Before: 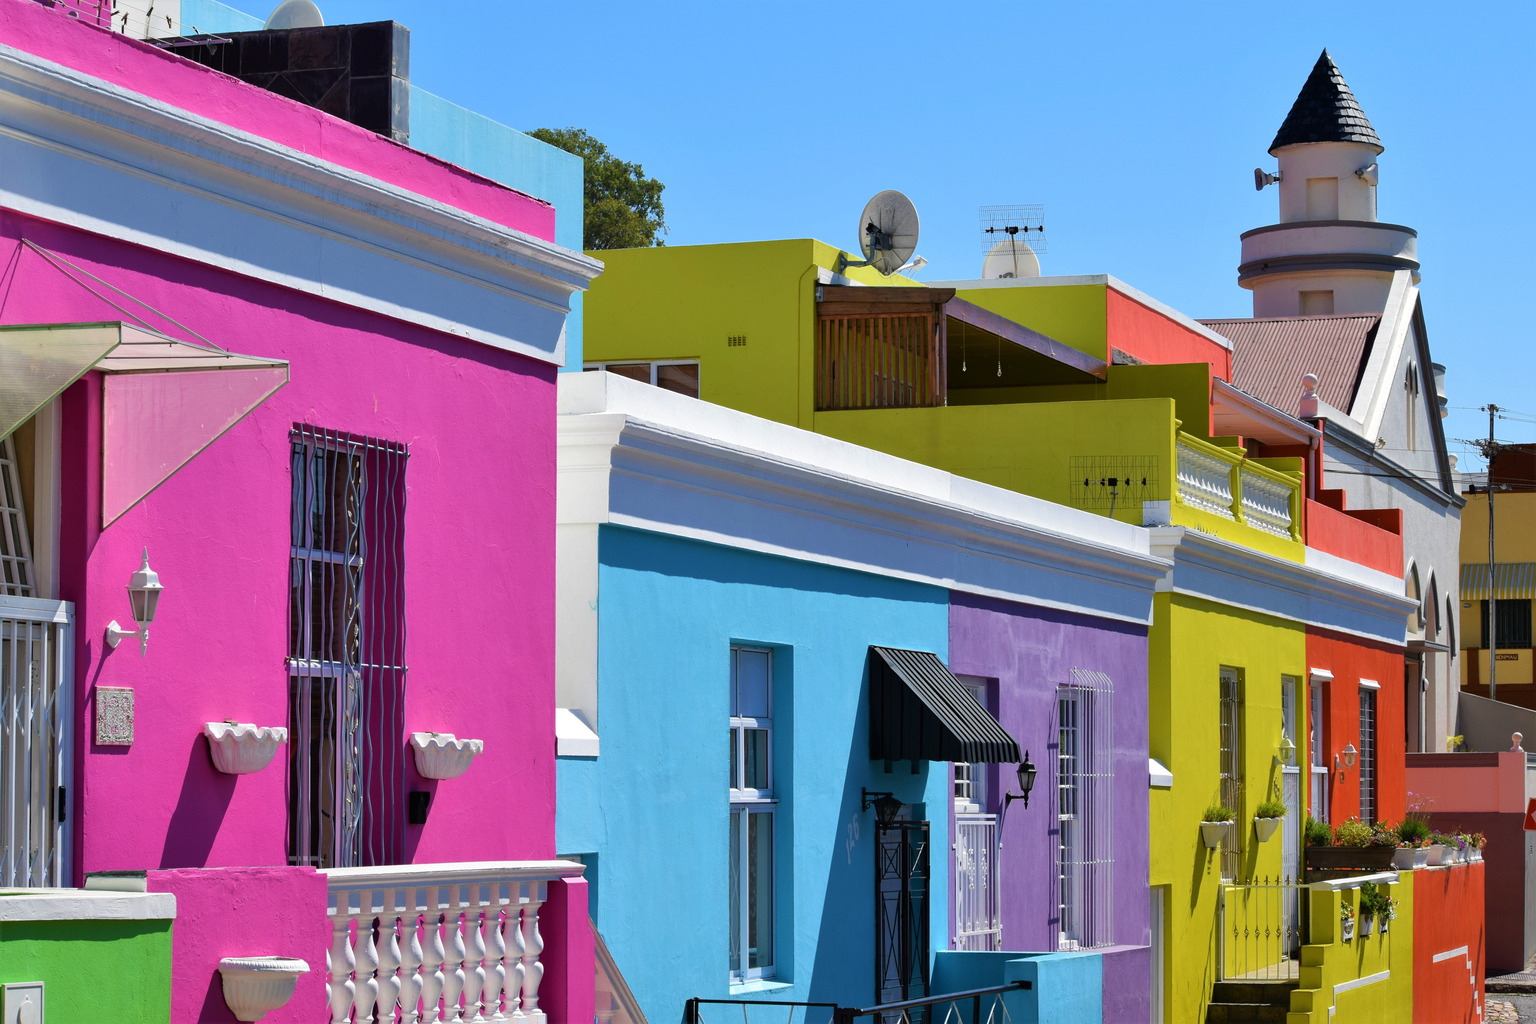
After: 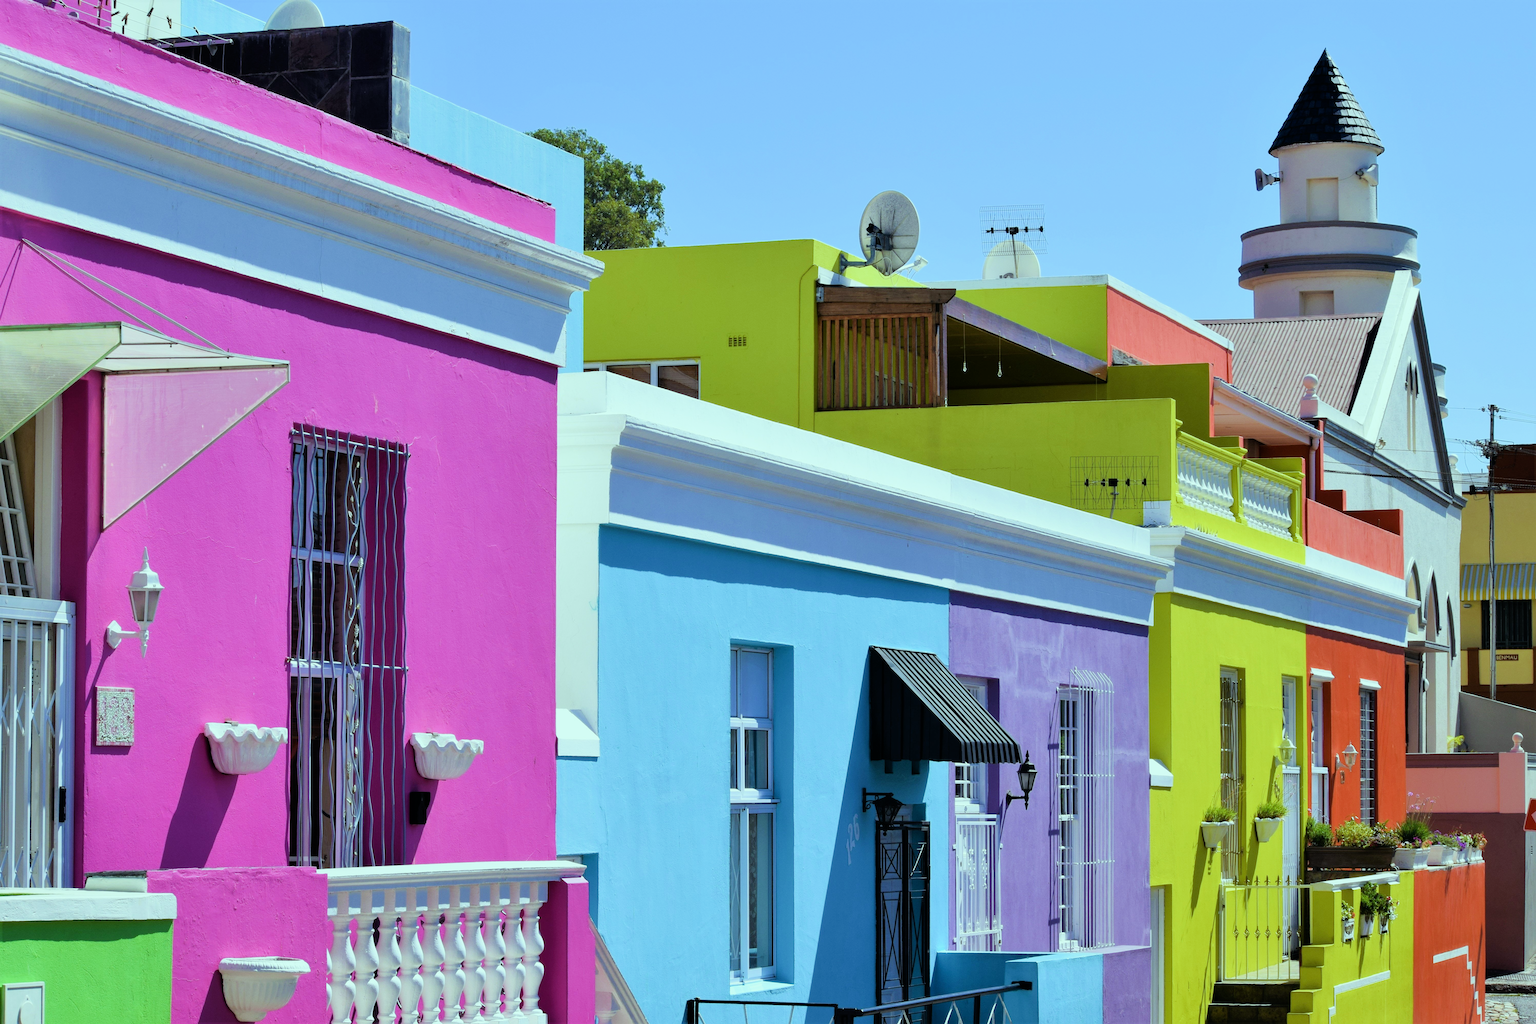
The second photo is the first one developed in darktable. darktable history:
exposure: exposure 0.515 EV, compensate highlight preservation false
filmic rgb: white relative exposure 3.9 EV, hardness 4.26
color balance: mode lift, gamma, gain (sRGB), lift [0.997, 0.979, 1.021, 1.011], gamma [1, 1.084, 0.916, 0.998], gain [1, 0.87, 1.13, 1.101], contrast 4.55%, contrast fulcrum 38.24%, output saturation 104.09%
